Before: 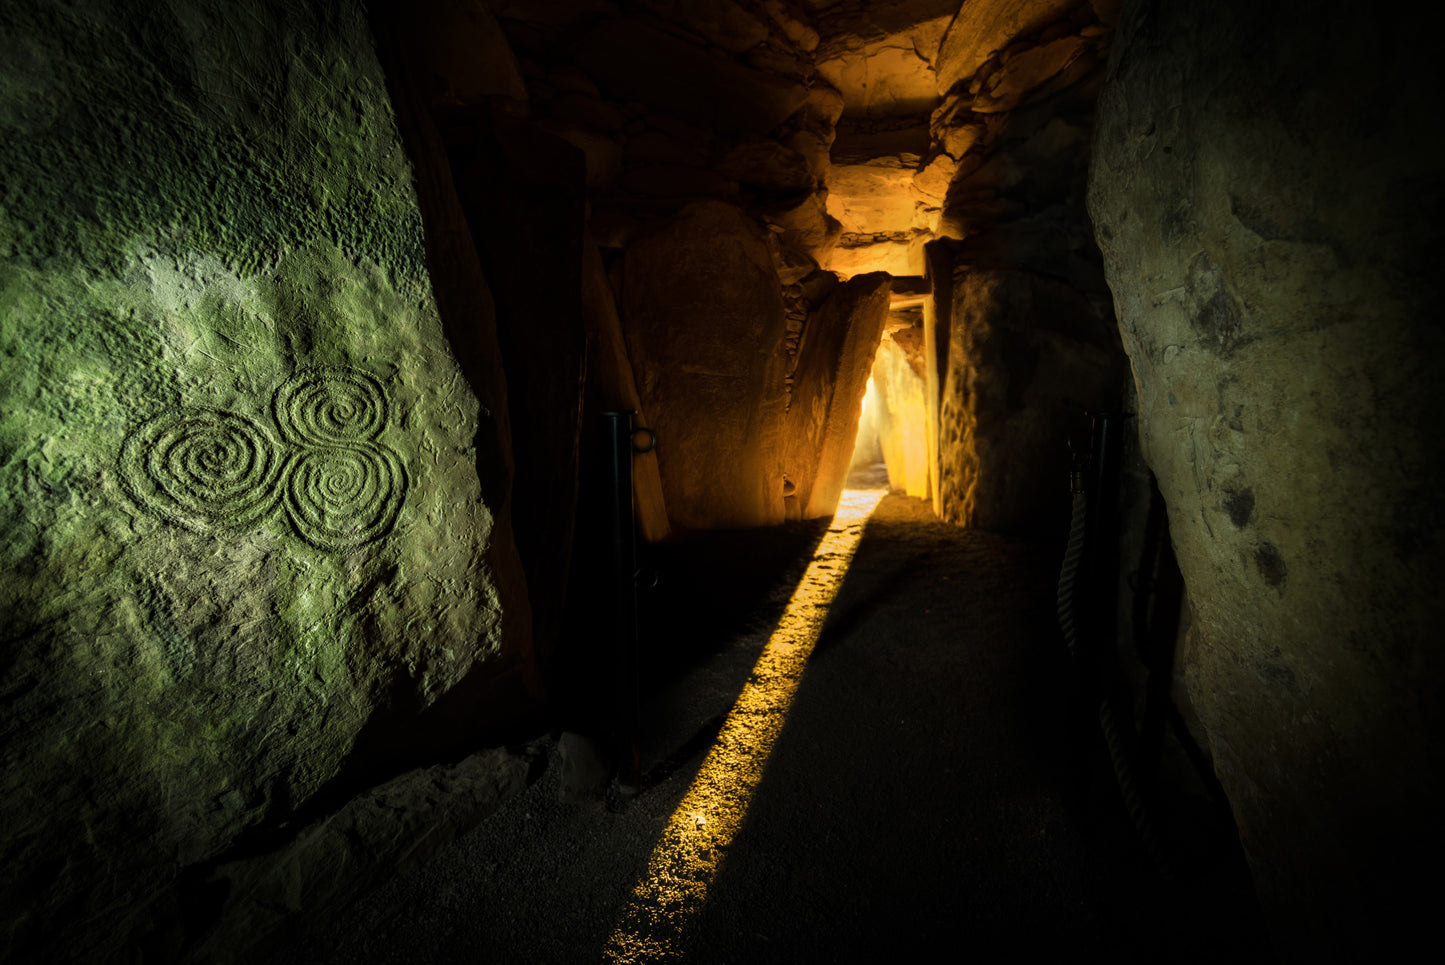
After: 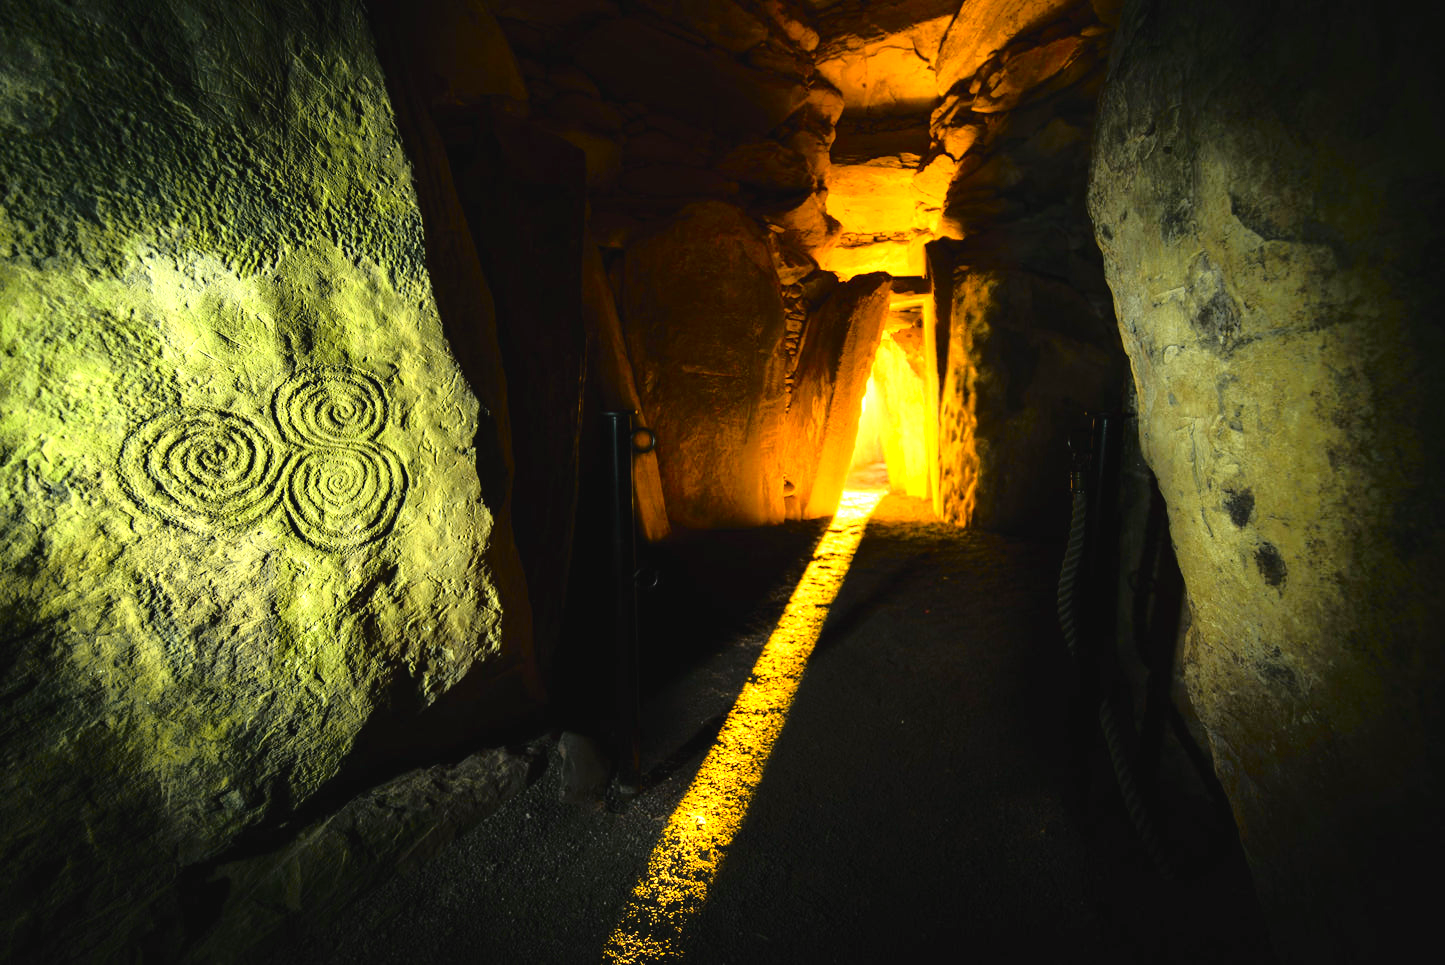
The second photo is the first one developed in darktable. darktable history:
tone curve: curves: ch0 [(0, 0.029) (0.168, 0.142) (0.359, 0.44) (0.469, 0.544) (0.634, 0.722) (0.858, 0.903) (1, 0.968)]; ch1 [(0, 0) (0.437, 0.453) (0.472, 0.47) (0.502, 0.502) (0.54, 0.534) (0.57, 0.592) (0.618, 0.66) (0.699, 0.749) (0.859, 0.919) (1, 1)]; ch2 [(0, 0) (0.33, 0.301) (0.421, 0.443) (0.476, 0.498) (0.505, 0.503) (0.547, 0.557) (0.586, 0.634) (0.608, 0.676) (1, 1)], color space Lab, independent channels, preserve colors none
exposure: black level correction 0, exposure 1.463 EV, compensate highlight preservation false
